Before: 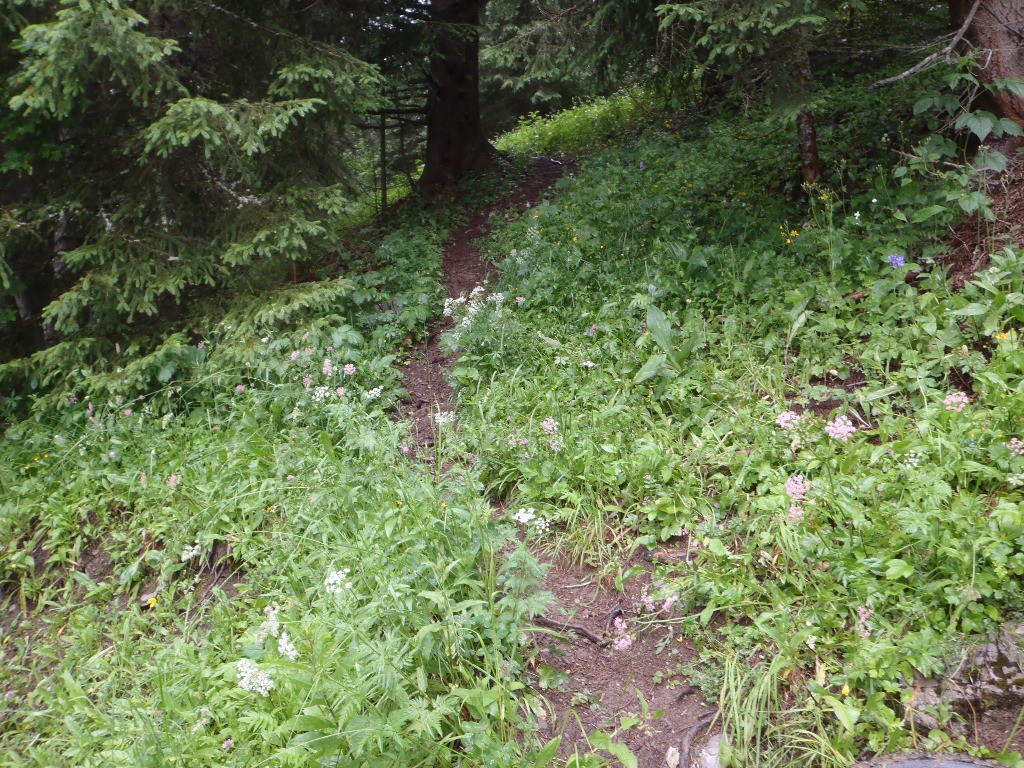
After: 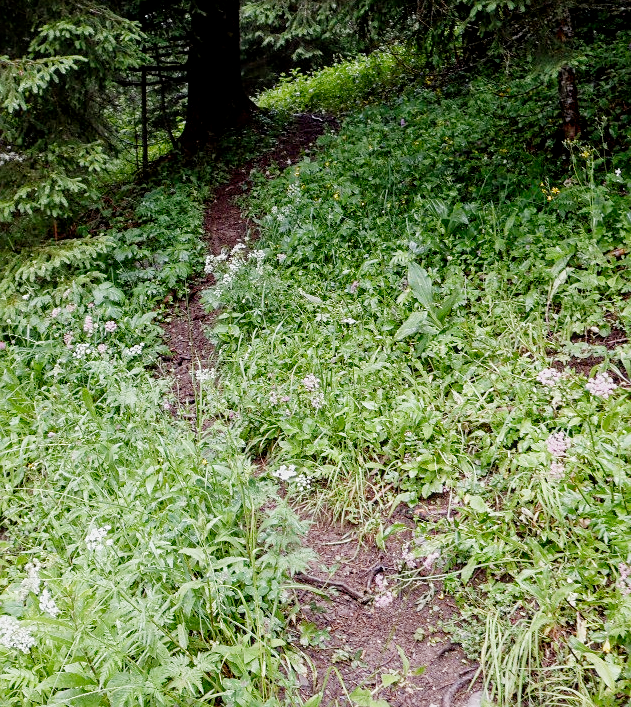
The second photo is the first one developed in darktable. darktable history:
exposure: black level correction 0.001, exposure 0.192 EV, compensate highlight preservation false
crop and rotate: left 23.368%, top 5.627%, right 14.999%, bottom 2.293%
filmic rgb: middle gray luminance 28.8%, black relative exposure -10.33 EV, white relative exposure 5.48 EV, threshold 5.97 EV, target black luminance 0%, hardness 3.95, latitude 2.43%, contrast 1.129, highlights saturation mix 5.01%, shadows ↔ highlights balance 14.88%, preserve chrominance no, color science v4 (2020), contrast in shadows soft, contrast in highlights soft, enable highlight reconstruction true
sharpen: on, module defaults
local contrast: on, module defaults
